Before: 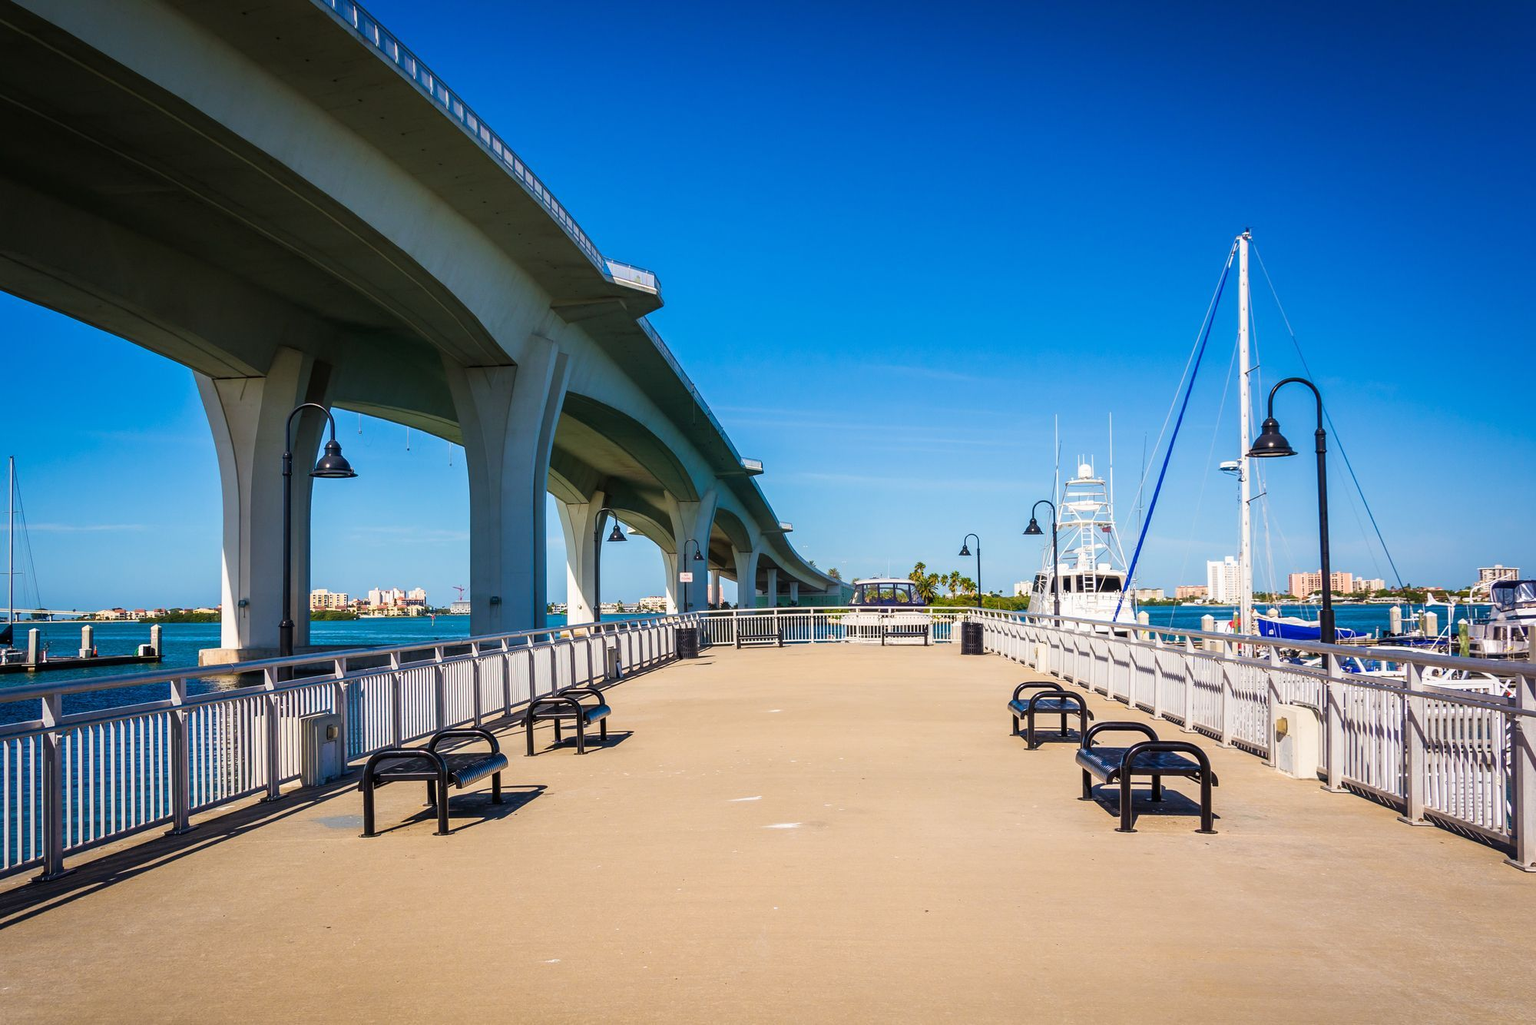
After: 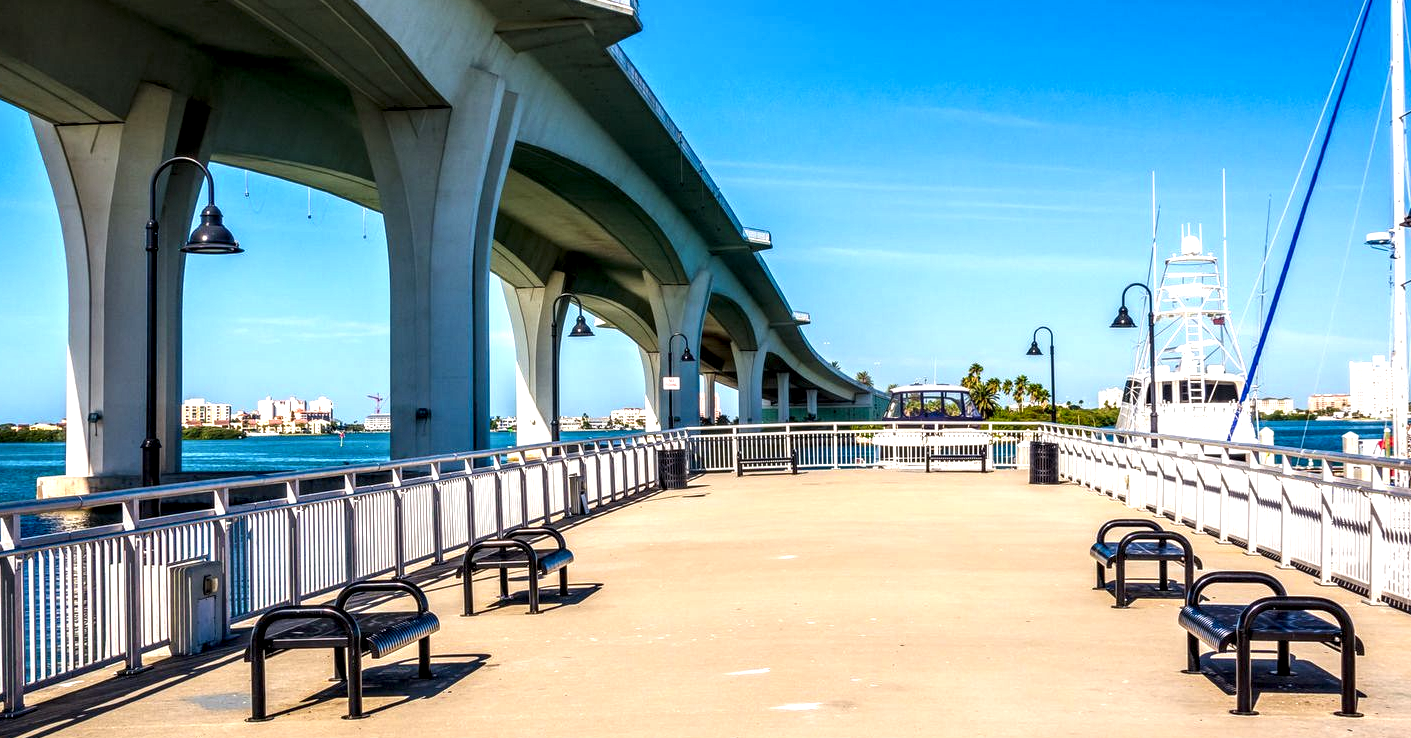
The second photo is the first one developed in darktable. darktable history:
exposure: black level correction 0, exposure 0.5 EV, compensate highlight preservation false
crop: left 11.123%, top 27.61%, right 18.3%, bottom 17.034%
local contrast: highlights 65%, shadows 54%, detail 169%, midtone range 0.514
